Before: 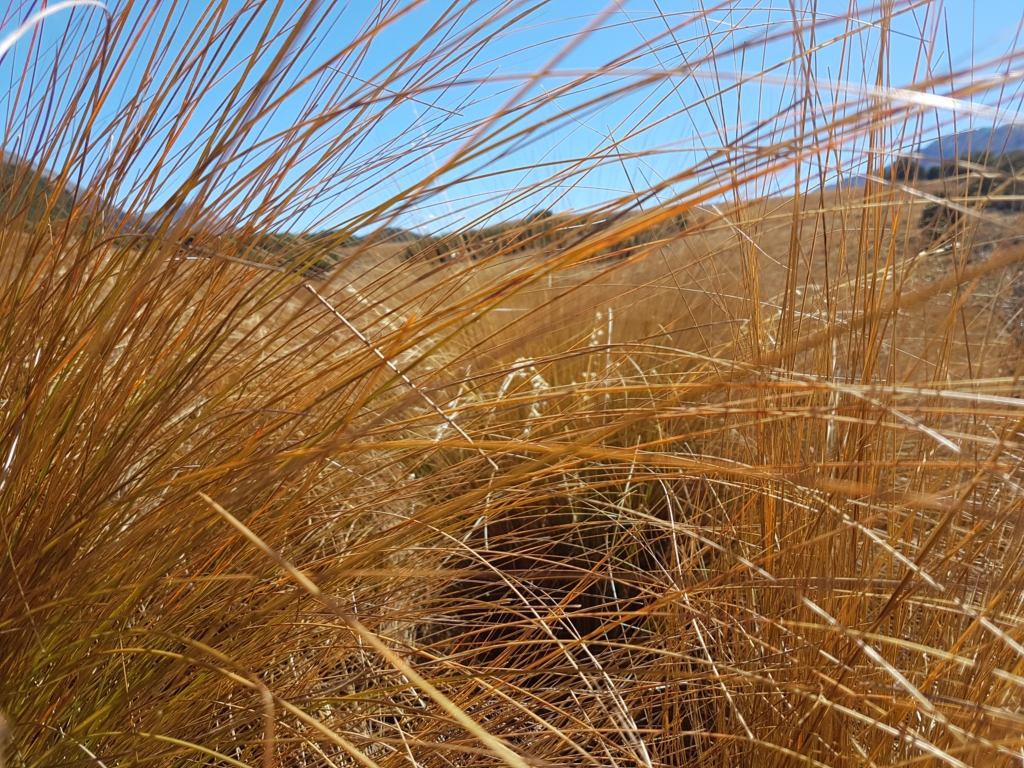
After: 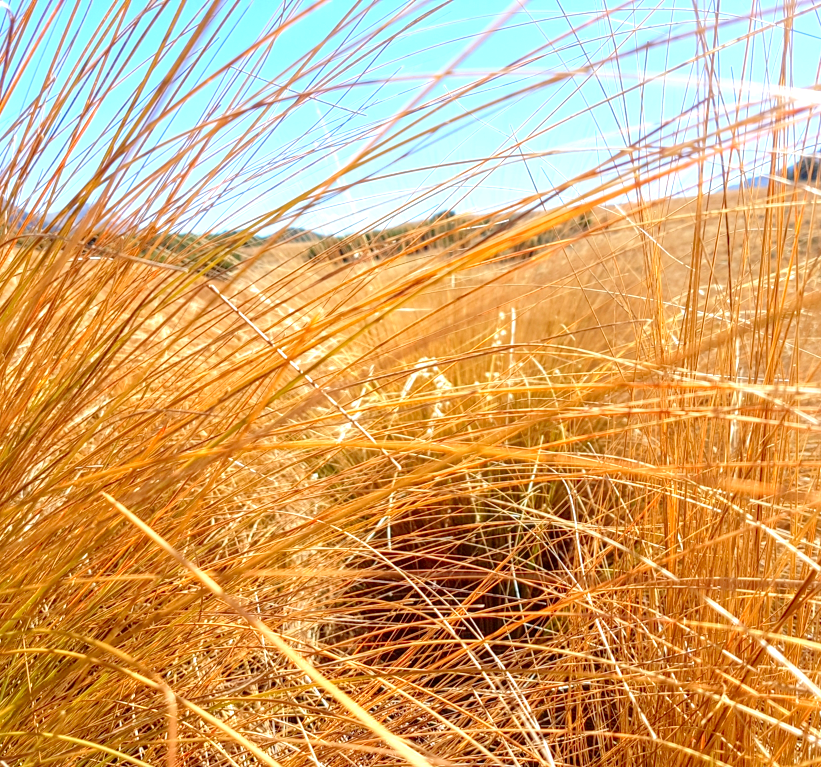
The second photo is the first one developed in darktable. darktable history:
local contrast: highlights 60%, shadows 64%, detail 160%
crop and rotate: left 9.482%, right 10.254%
levels: white 99.91%, levels [0.008, 0.318, 0.836]
